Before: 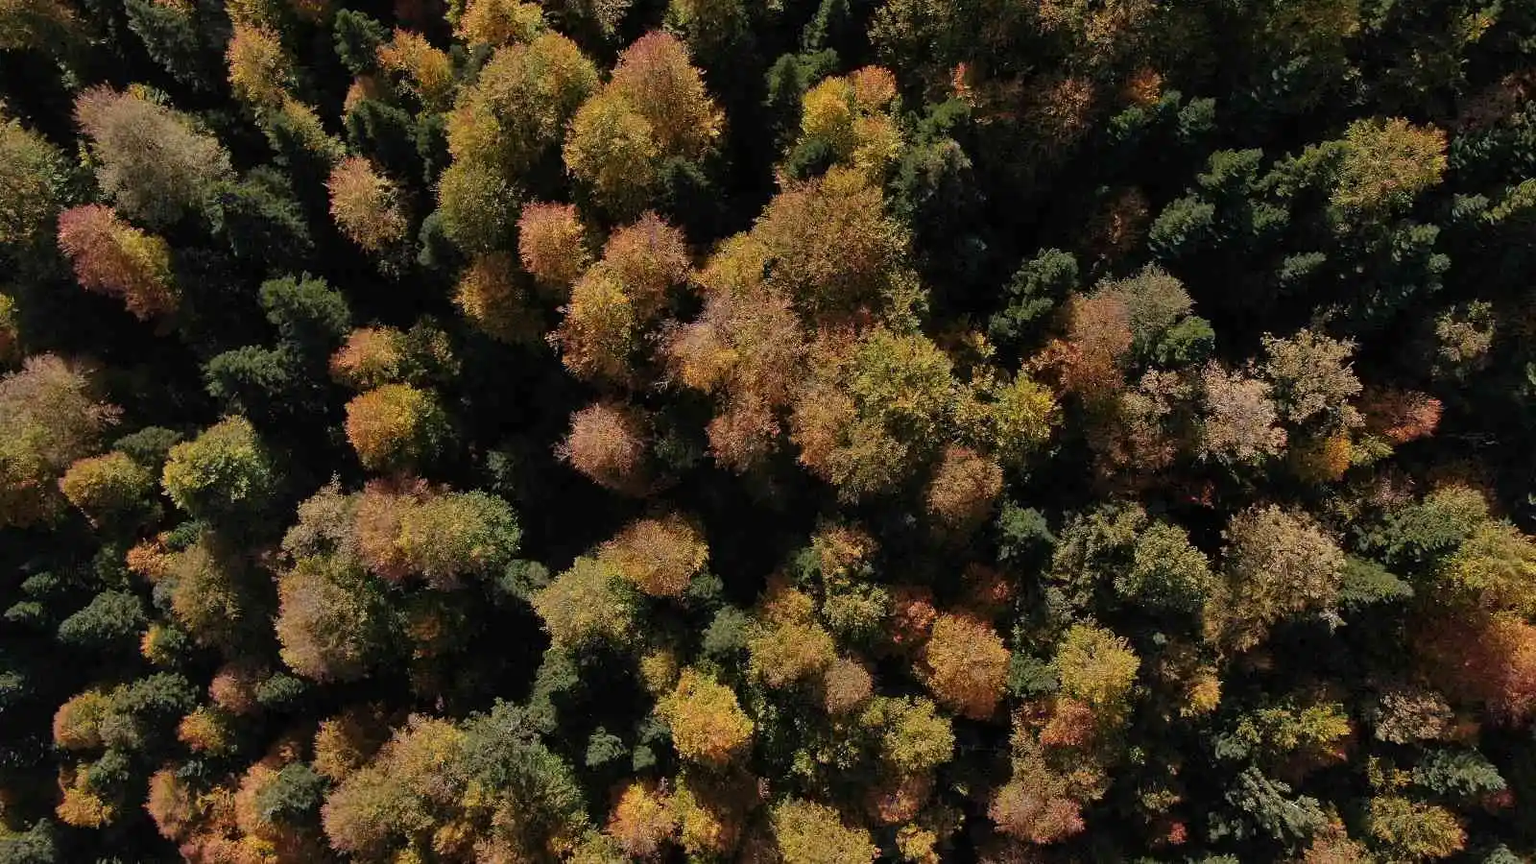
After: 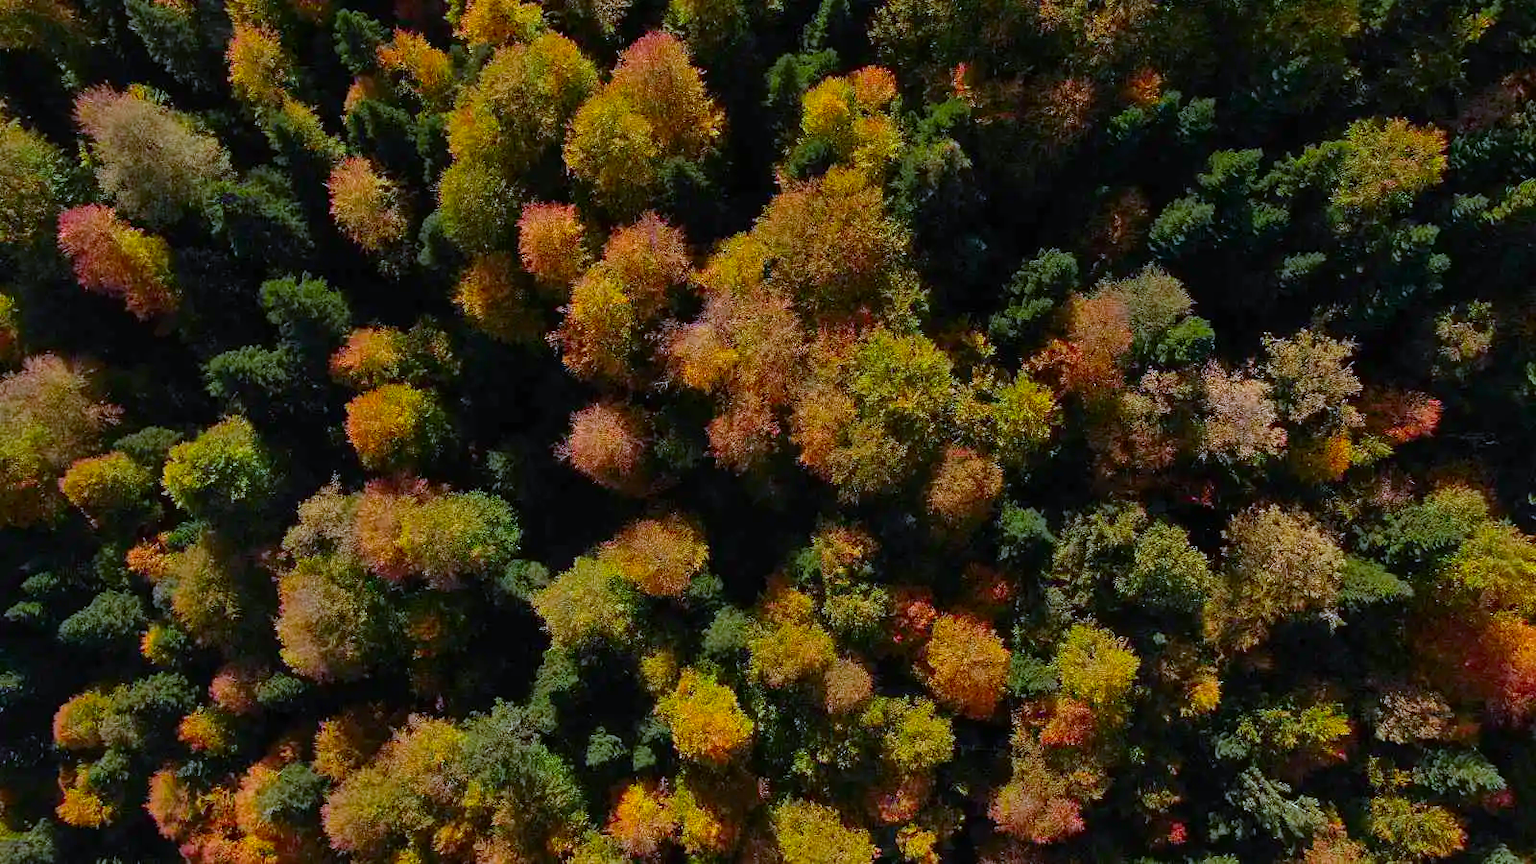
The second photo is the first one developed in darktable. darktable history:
color correction: saturation 1.8
white balance: red 0.931, blue 1.11
